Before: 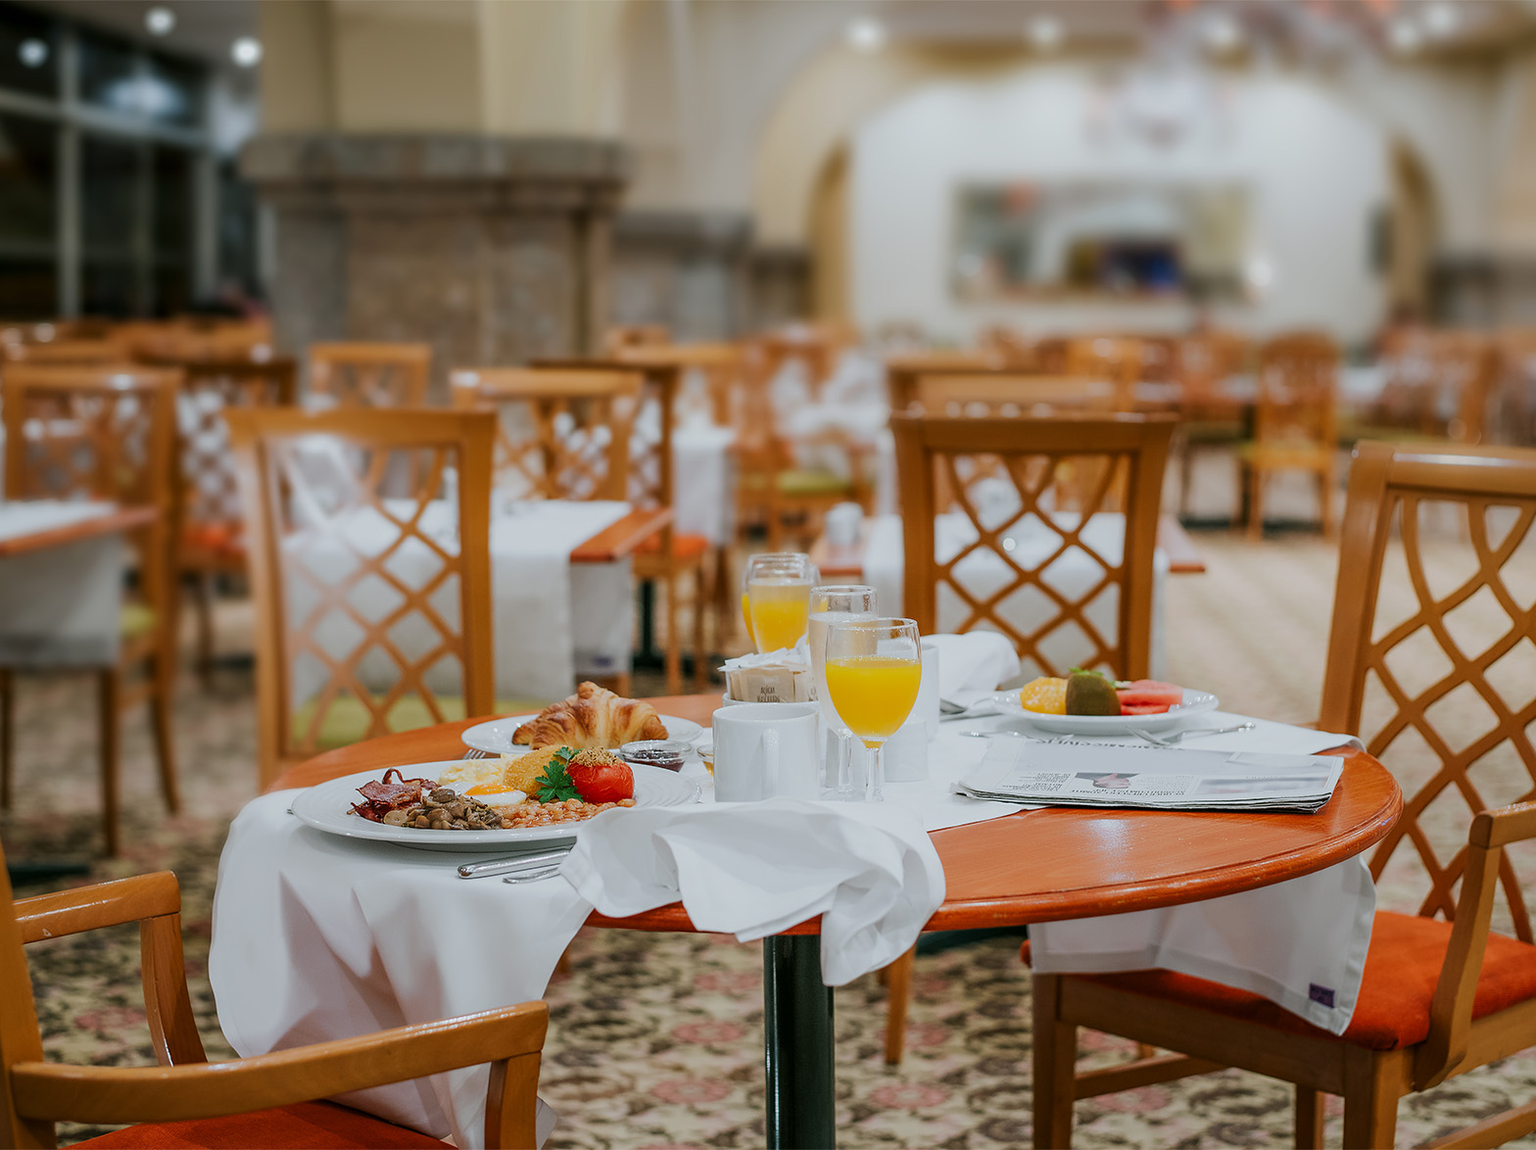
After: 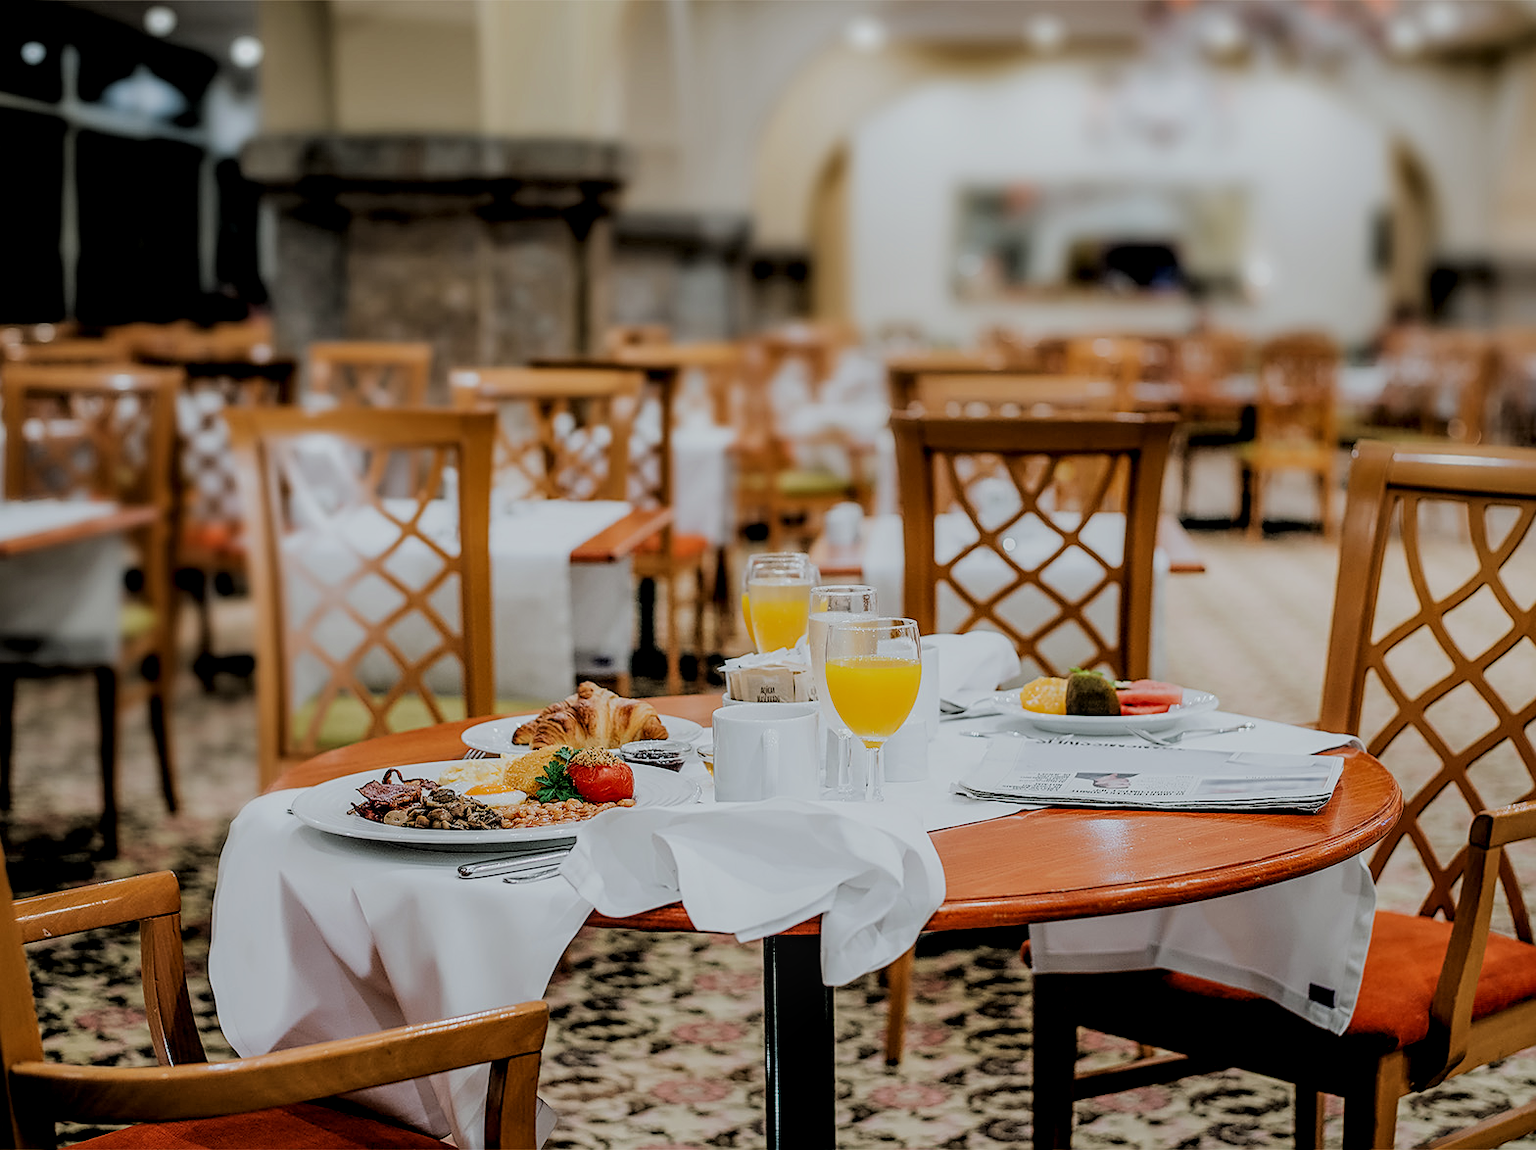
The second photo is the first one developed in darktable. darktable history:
sharpen: on, module defaults
local contrast: on, module defaults
filmic rgb: black relative exposure -2.71 EV, white relative exposure 4.56 EV, hardness 1.78, contrast 1.257
